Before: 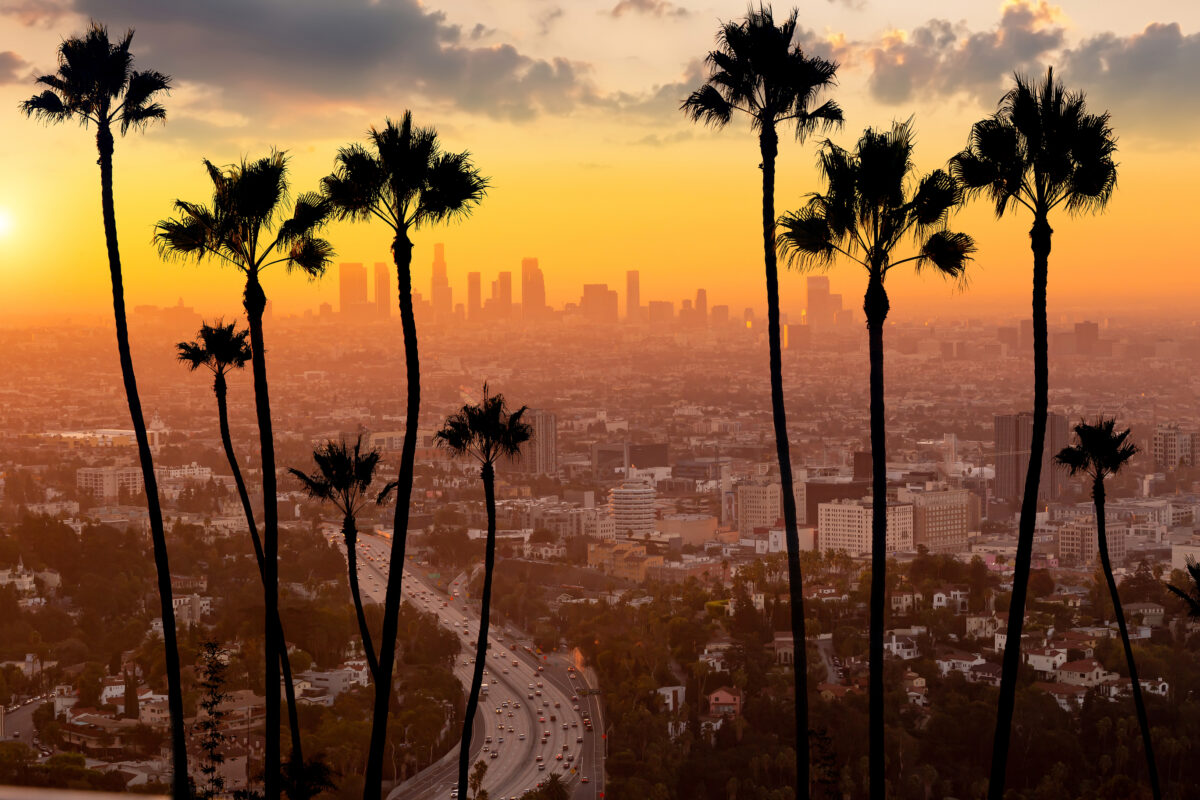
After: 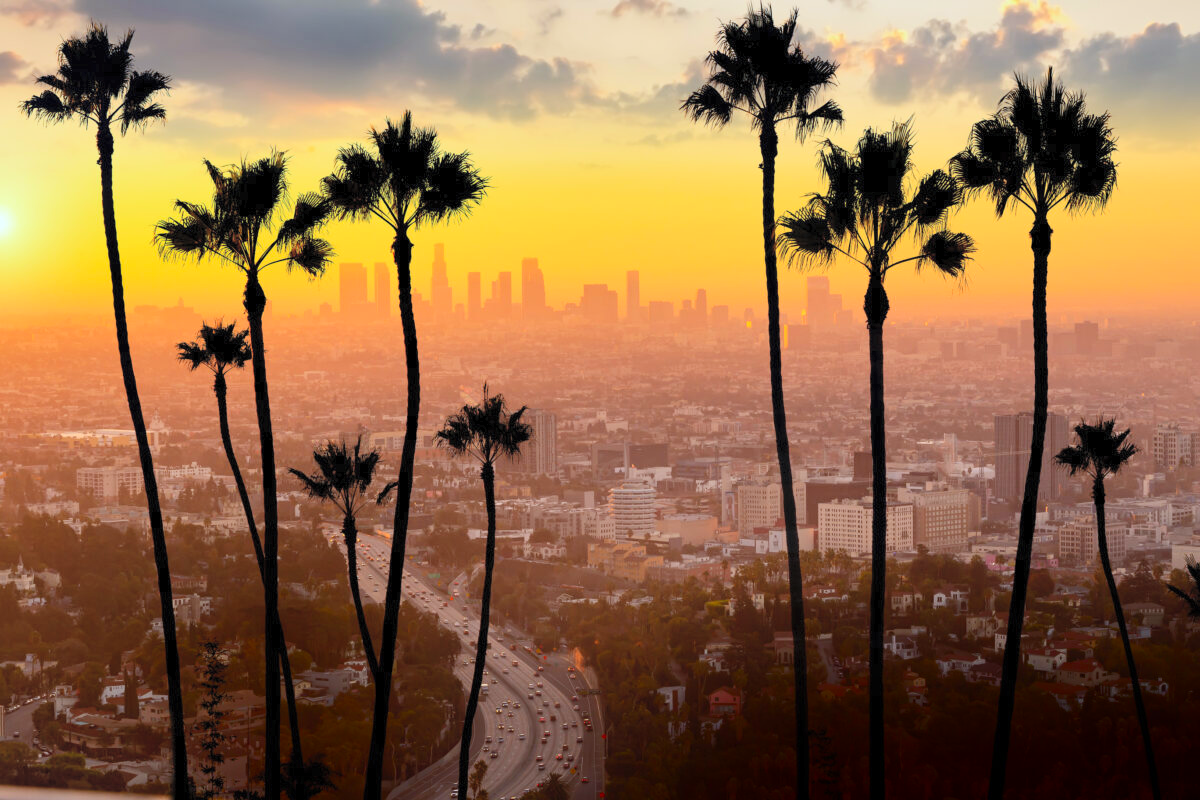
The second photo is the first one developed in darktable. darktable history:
contrast brightness saturation: contrast 0.1, brightness 0.3, saturation 0.14
shadows and highlights: shadows -88.03, highlights -35.45, shadows color adjustment 99.15%, highlights color adjustment 0%, soften with gaussian
white balance: red 0.925, blue 1.046
